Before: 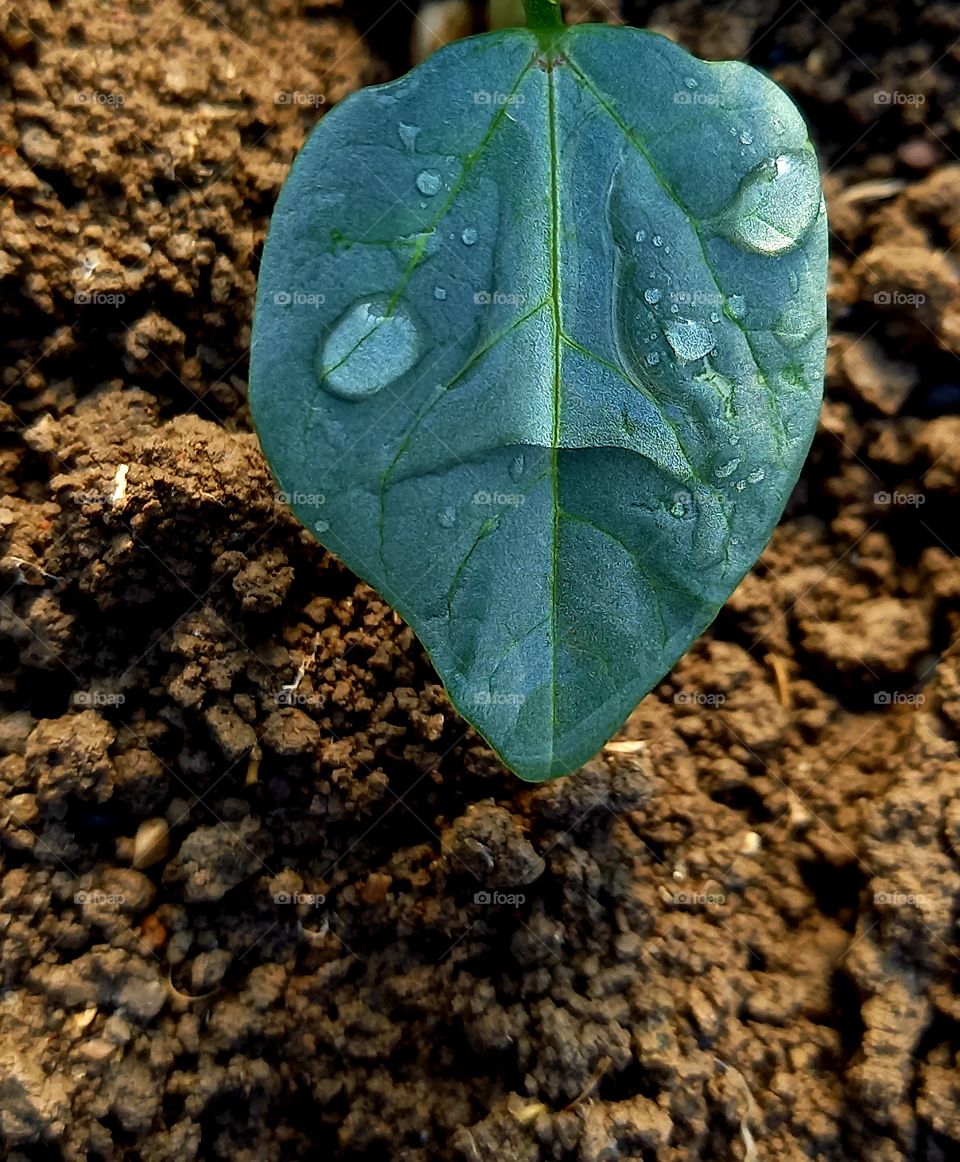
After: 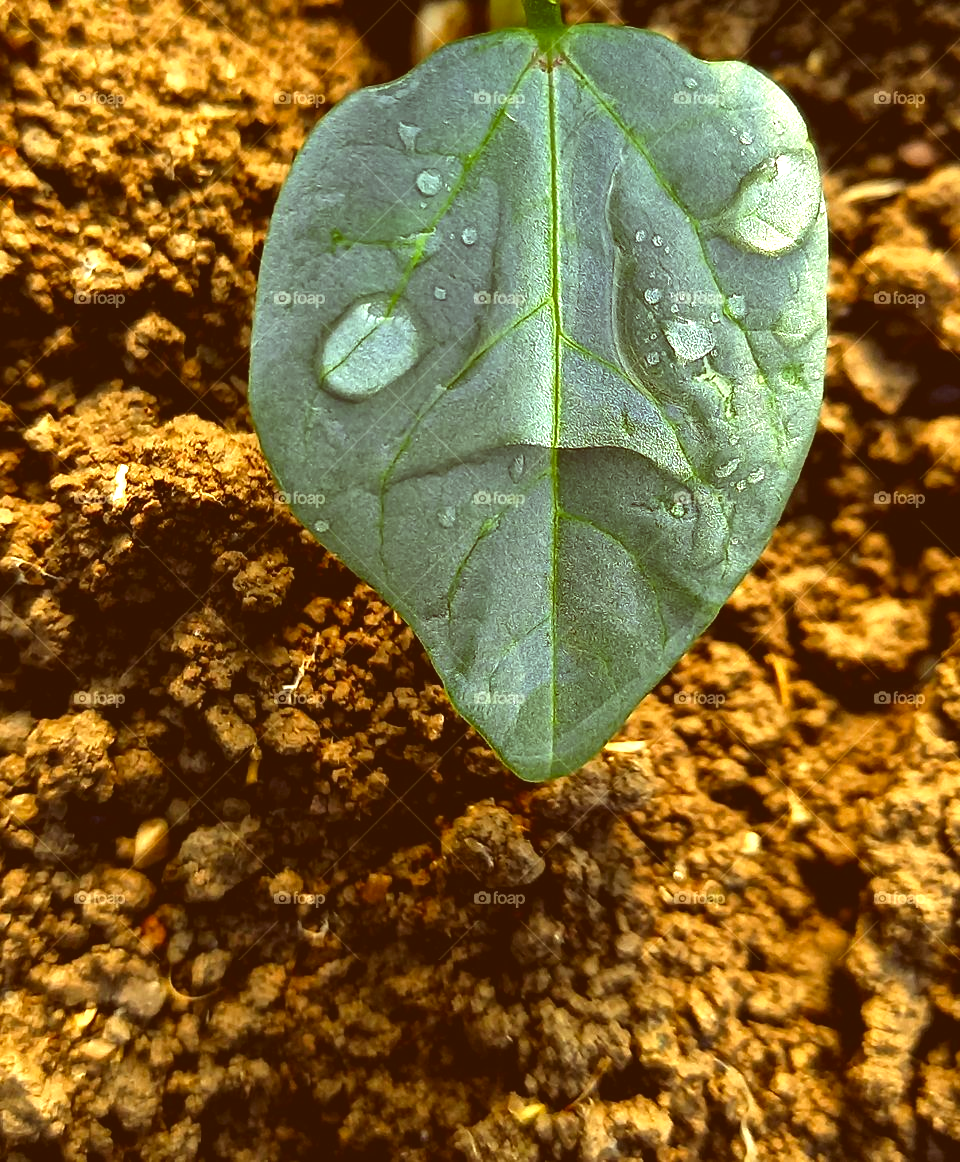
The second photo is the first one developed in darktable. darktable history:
exposure: black level correction -0.006, exposure 1 EV, compensate highlight preservation false
levels: mode automatic, levels [0.029, 0.545, 0.971]
color correction: highlights a* 0.997, highlights b* 23.72, shadows a* 15.85, shadows b* 24.58
